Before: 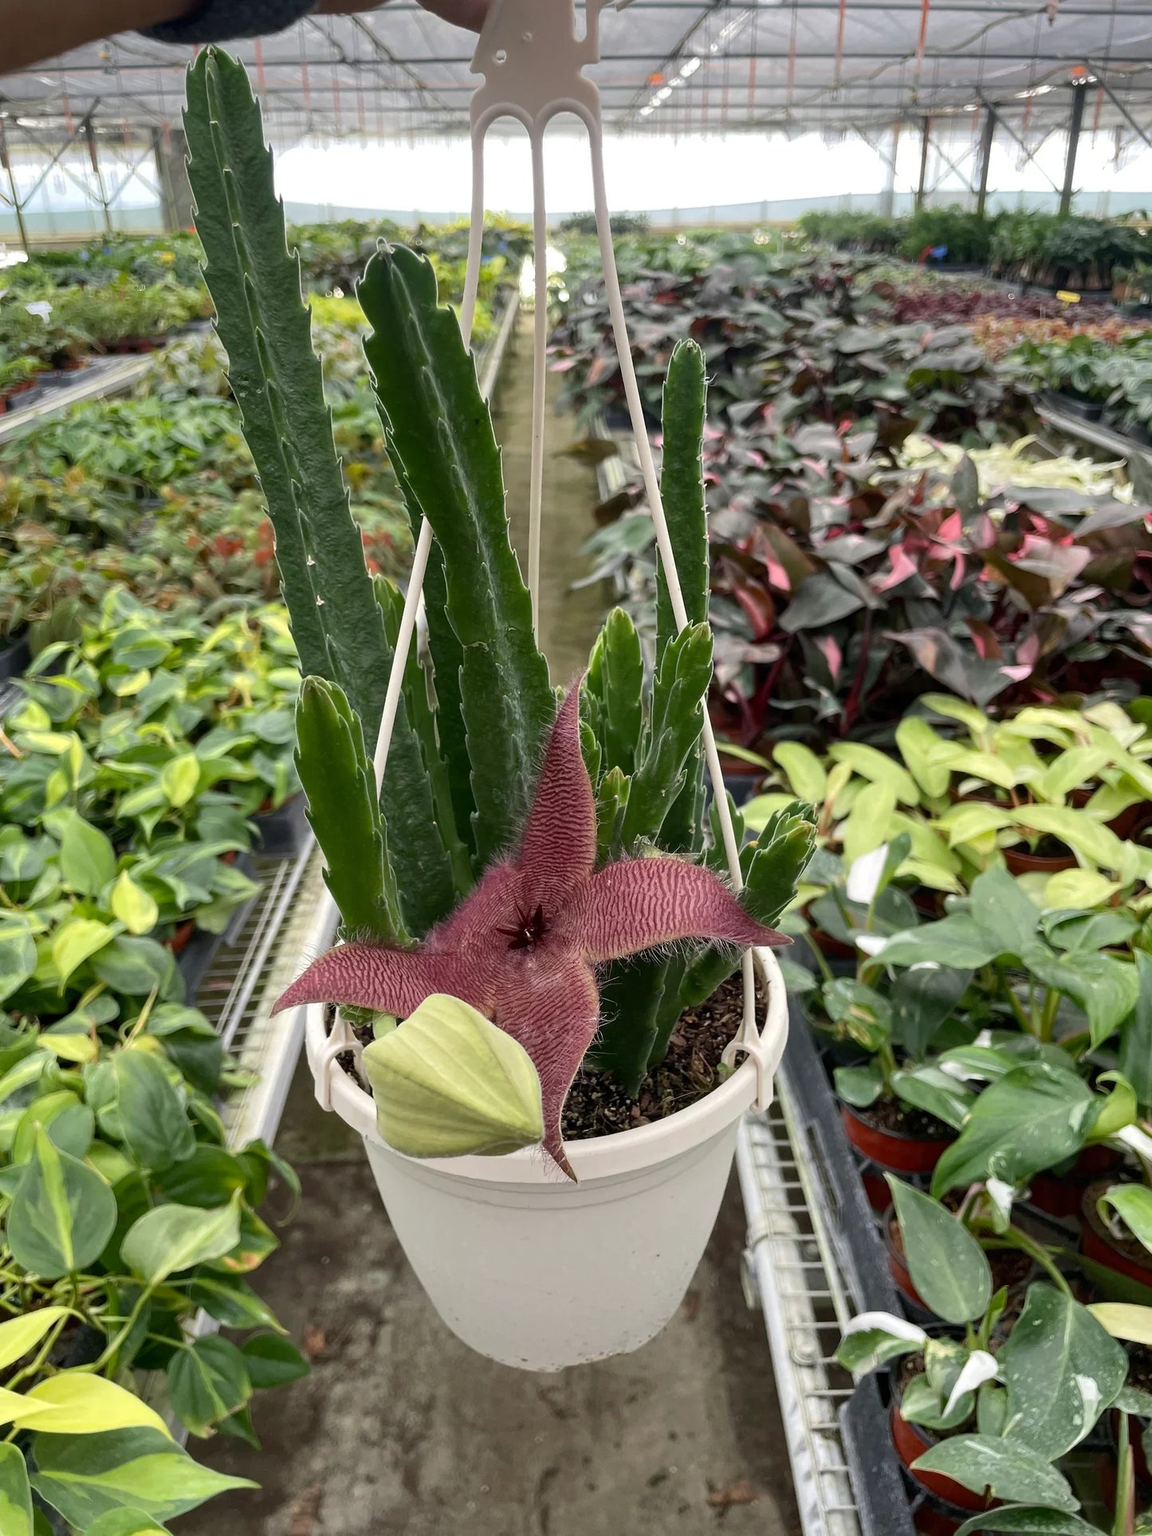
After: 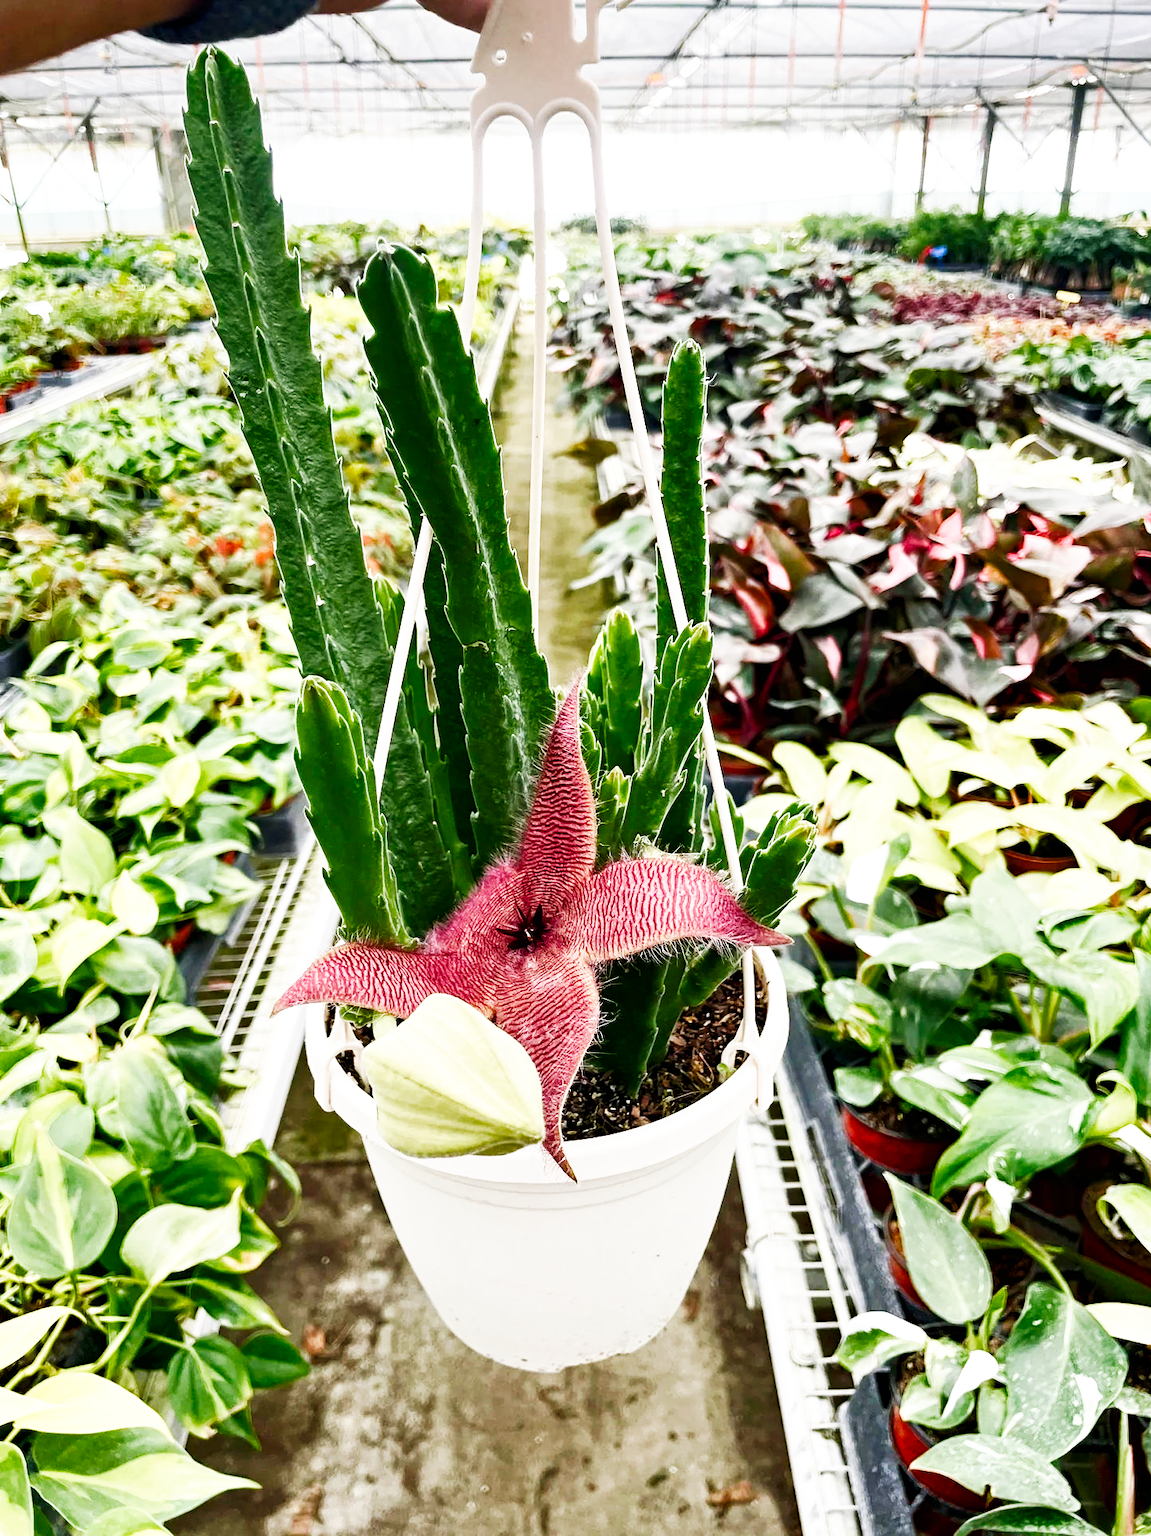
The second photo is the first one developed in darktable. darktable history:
local contrast: mode bilateral grid, contrast 15, coarseness 36, detail 105%, midtone range 0.2
base curve: curves: ch0 [(0, 0) (0.007, 0.004) (0.027, 0.03) (0.046, 0.07) (0.207, 0.54) (0.442, 0.872) (0.673, 0.972) (1, 1)], preserve colors none
color balance rgb: shadows lift › chroma 1%, shadows lift › hue 113°, highlights gain › chroma 0.2%, highlights gain › hue 333°, perceptual saturation grading › global saturation 20%, perceptual saturation grading › highlights -50%, perceptual saturation grading › shadows 25%, contrast -20%
tone equalizer: -8 EV -0.75 EV, -7 EV -0.7 EV, -6 EV -0.6 EV, -5 EV -0.4 EV, -3 EV 0.4 EV, -2 EV 0.6 EV, -1 EV 0.7 EV, +0 EV 0.75 EV, edges refinement/feathering 500, mask exposure compensation -1.57 EV, preserve details no
contrast equalizer: y [[0.5, 0.504, 0.515, 0.527, 0.535, 0.534], [0.5 ×6], [0.491, 0.387, 0.179, 0.068, 0.068, 0.068], [0 ×5, 0.023], [0 ×6]]
